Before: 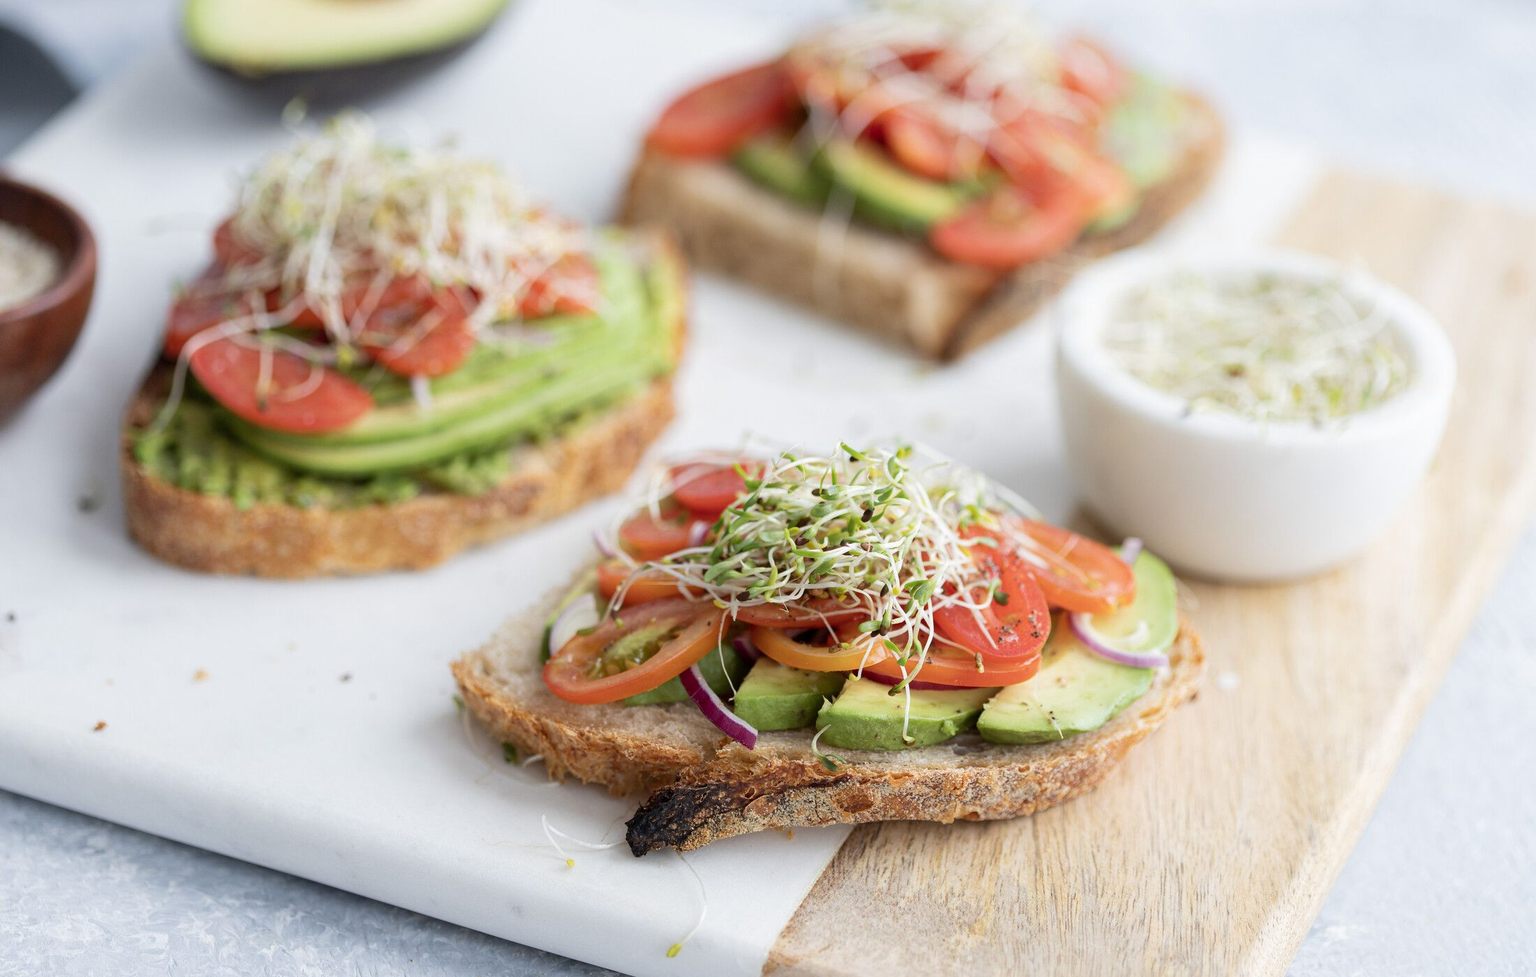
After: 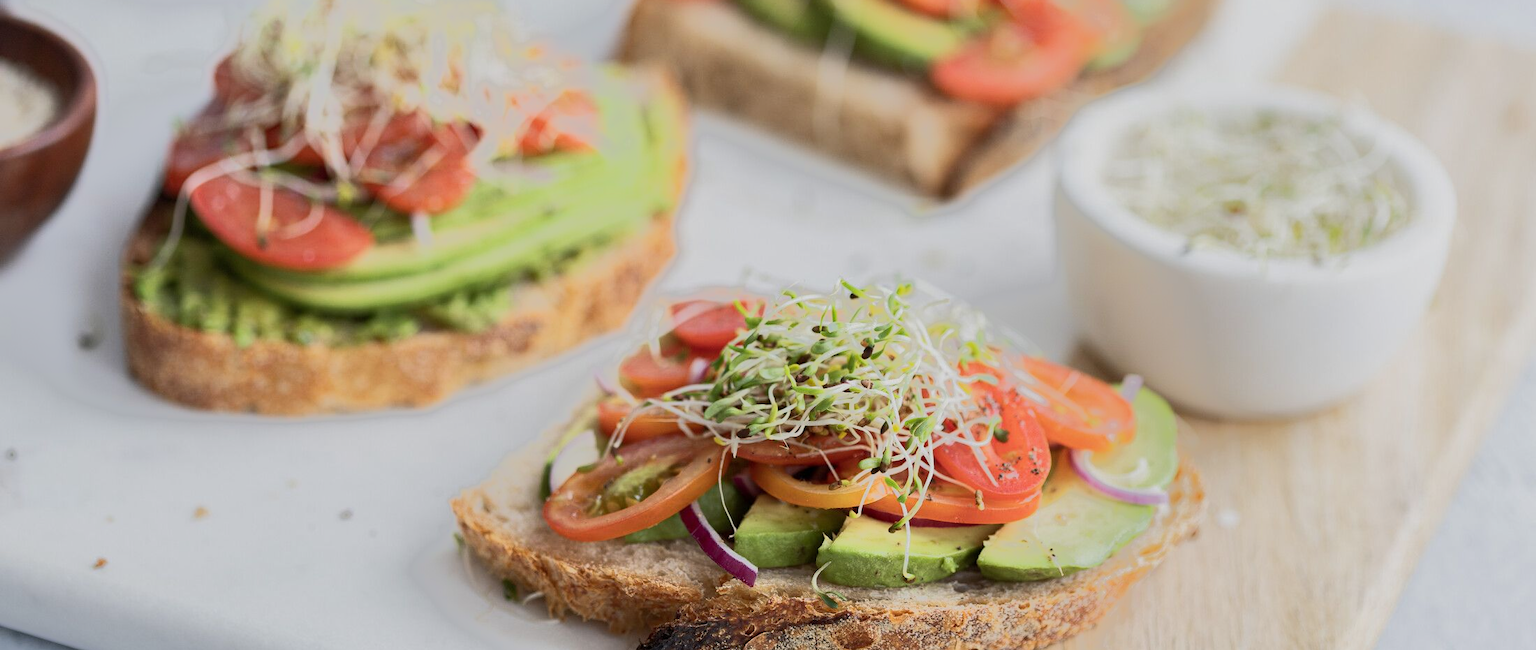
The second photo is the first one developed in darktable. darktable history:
crop: top 16.727%, bottom 16.727%
tone equalizer: -7 EV -0.63 EV, -6 EV 1 EV, -5 EV -0.45 EV, -4 EV 0.43 EV, -3 EV 0.41 EV, -2 EV 0.15 EV, -1 EV -0.15 EV, +0 EV -0.39 EV, smoothing diameter 25%, edges refinement/feathering 10, preserve details guided filter
rotate and perspective: automatic cropping original format, crop left 0, crop top 0
rgb levels: preserve colors max RGB
